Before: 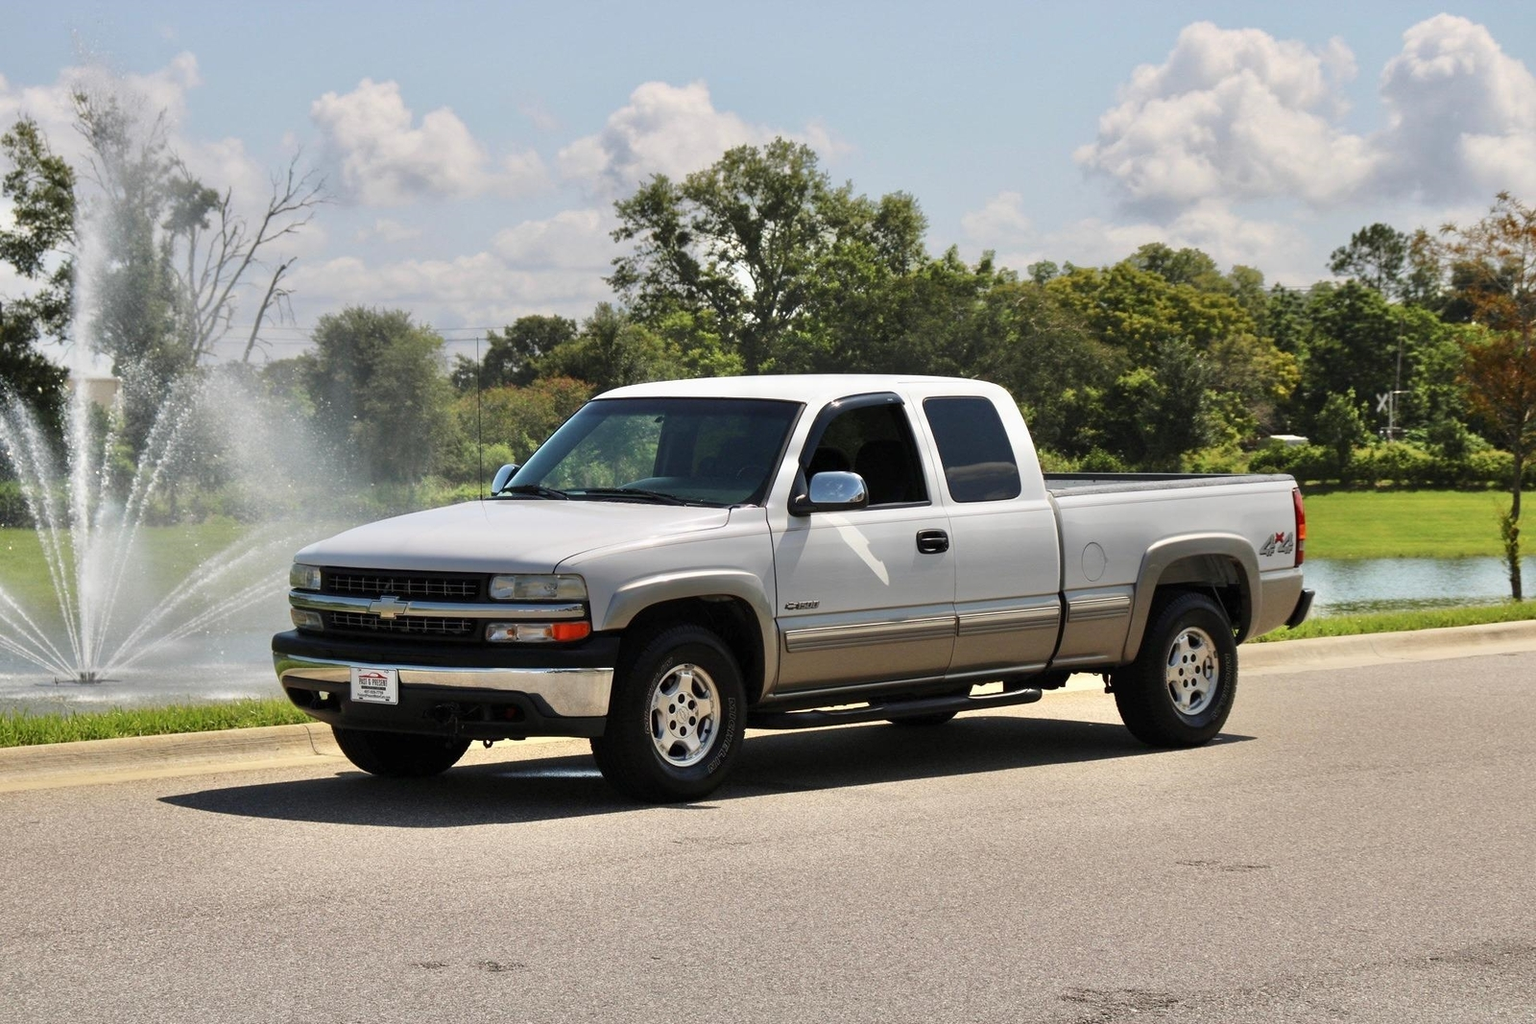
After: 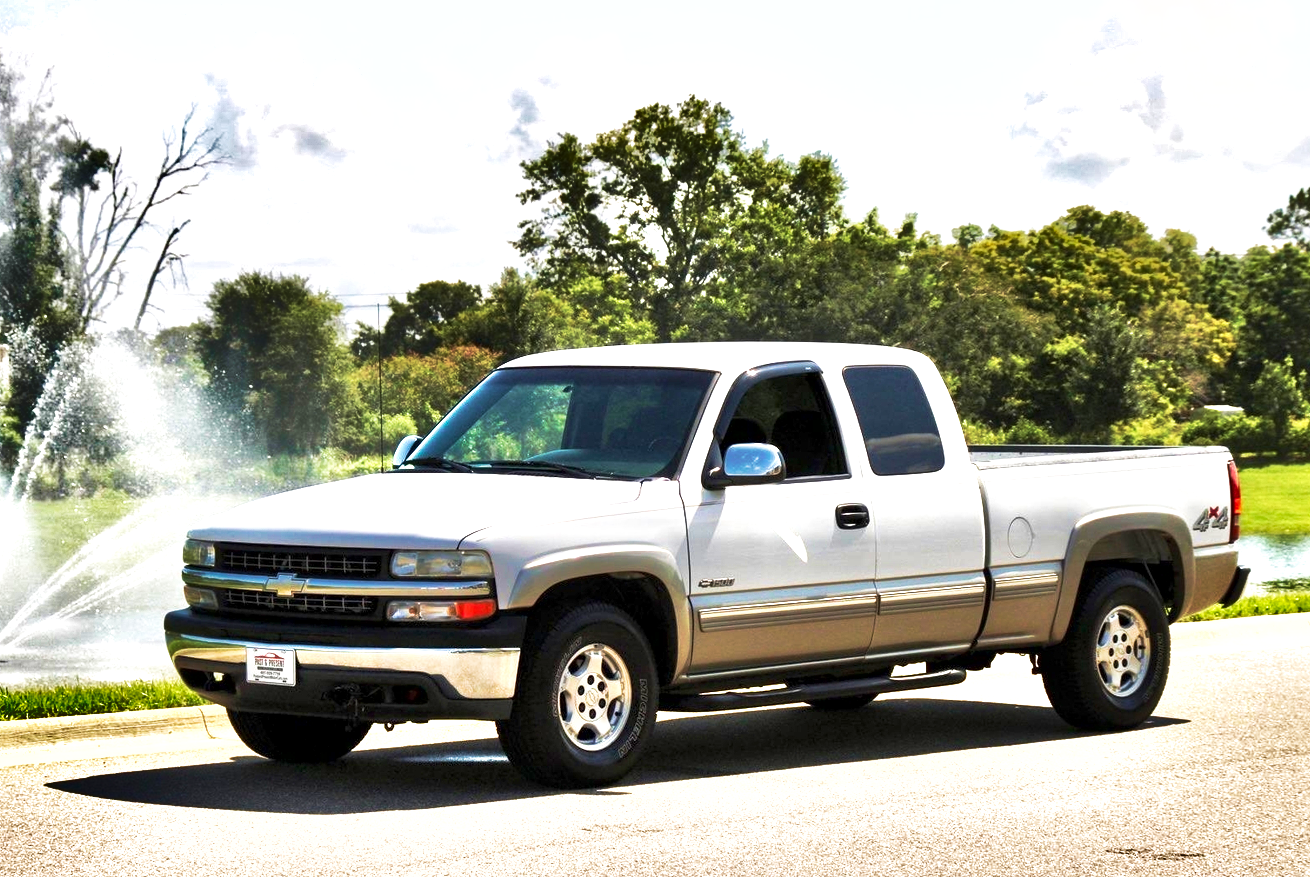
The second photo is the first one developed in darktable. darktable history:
levels: mode automatic
base curve: curves: ch0 [(0, 0) (0.257, 0.25) (0.482, 0.586) (0.757, 0.871) (1, 1)], preserve colors none
exposure: black level correction 0, exposure 1 EV, compensate exposure bias true, compensate highlight preservation false
local contrast: mode bilateral grid, contrast 19, coarseness 51, detail 178%, midtone range 0.2
velvia: strength 44.37%
crop and rotate: left 7.559%, top 4.559%, right 10.539%, bottom 13.174%
shadows and highlights: radius 107.39, shadows 44.41, highlights -67.17, highlights color adjustment 41.21%, low approximation 0.01, soften with gaussian
